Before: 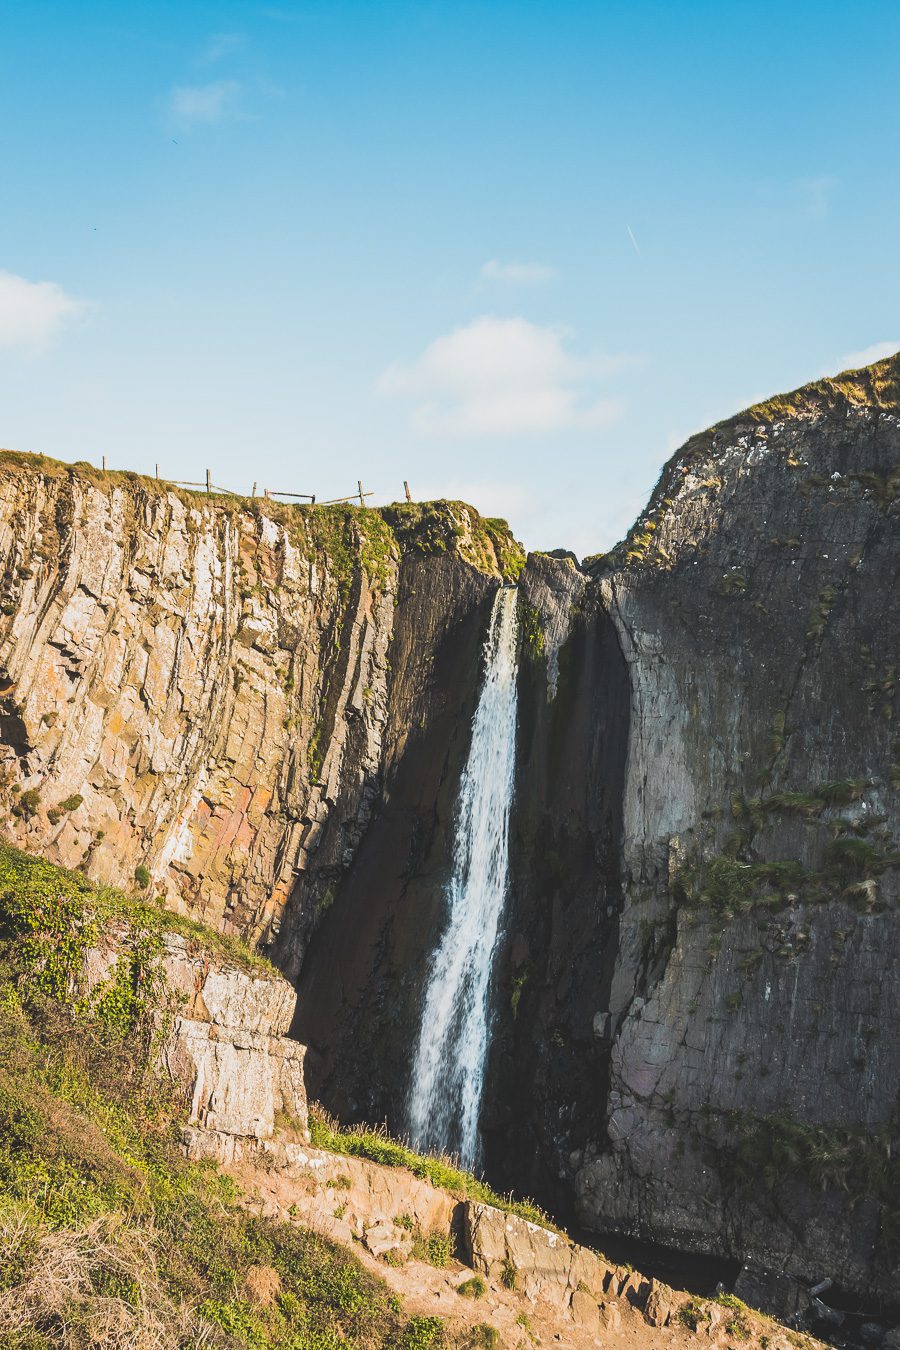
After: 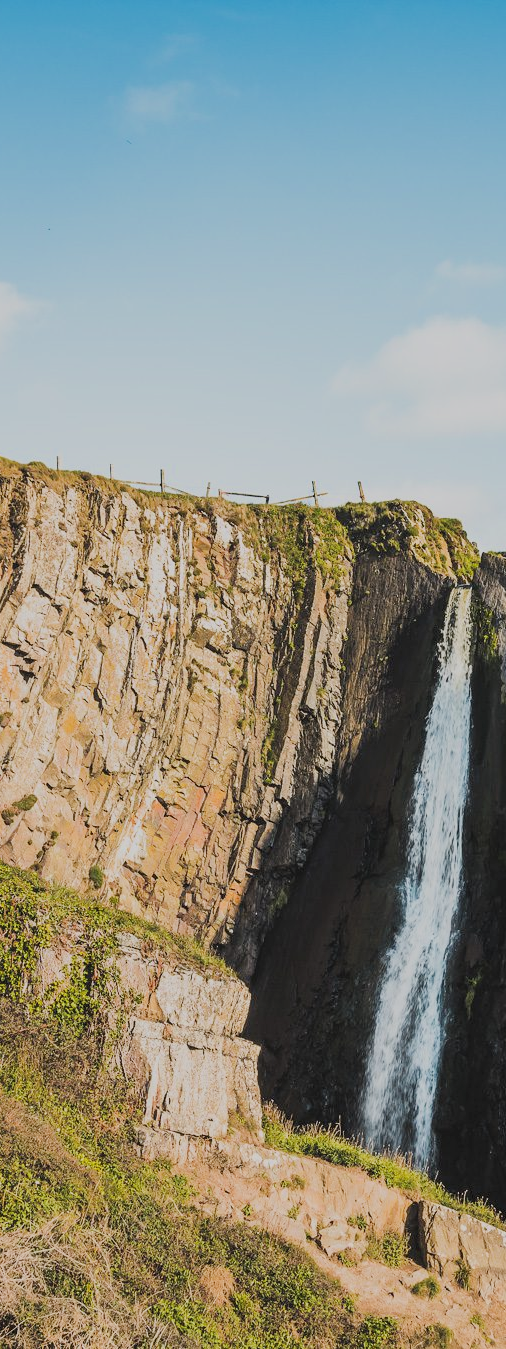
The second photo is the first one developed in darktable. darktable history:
crop: left 5.114%, right 38.589%
filmic rgb: black relative exposure -7.65 EV, white relative exposure 4.56 EV, hardness 3.61
